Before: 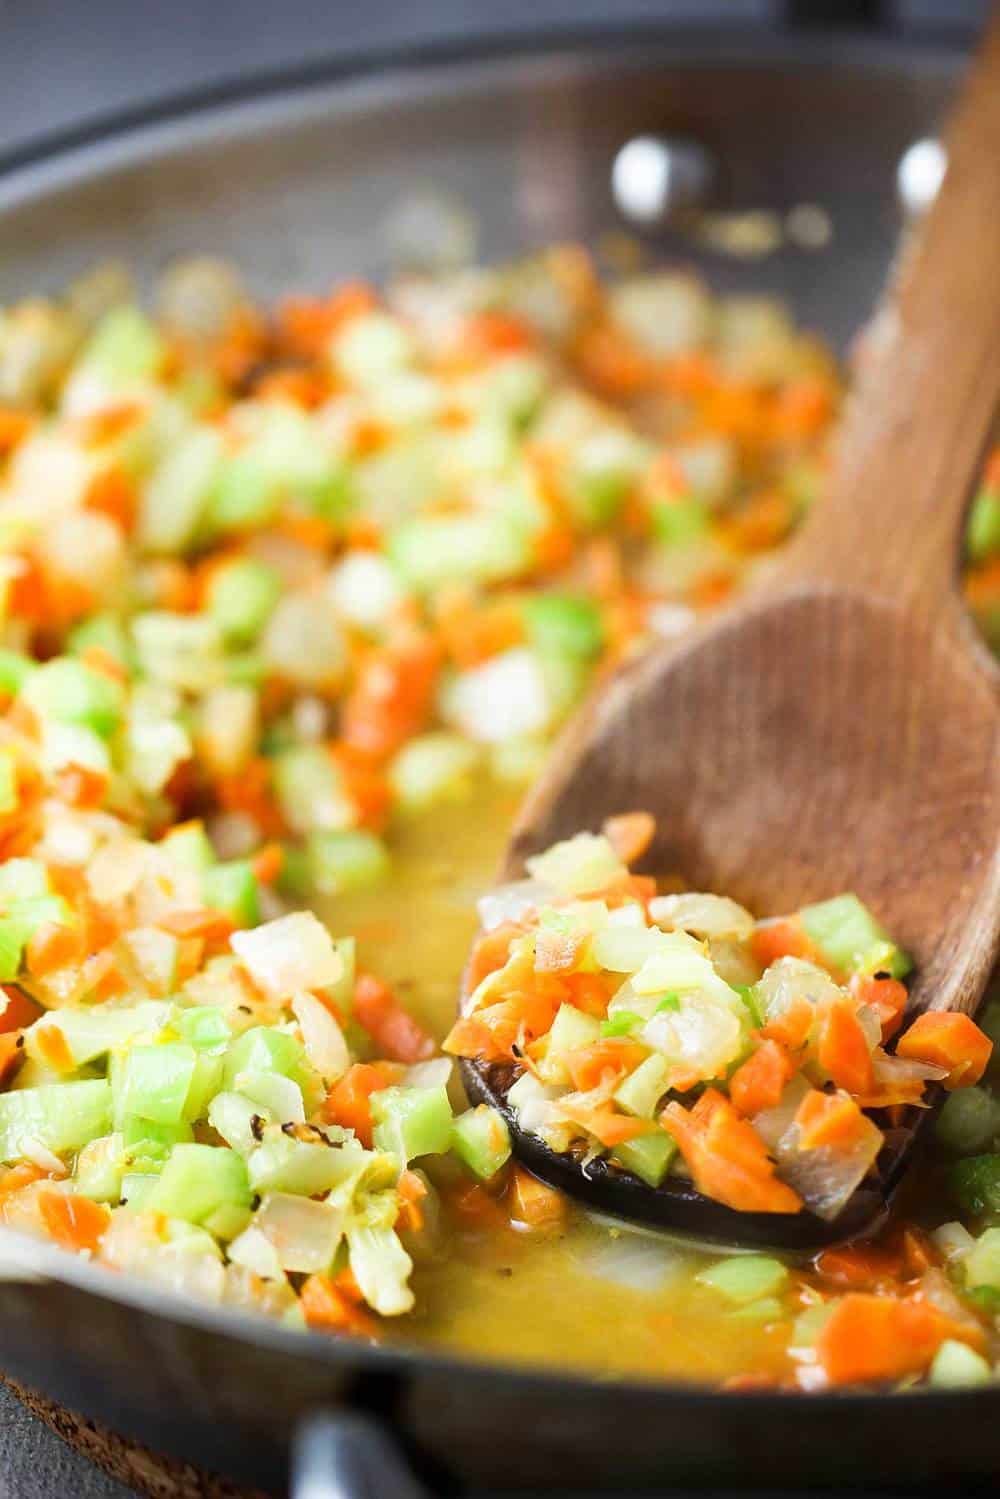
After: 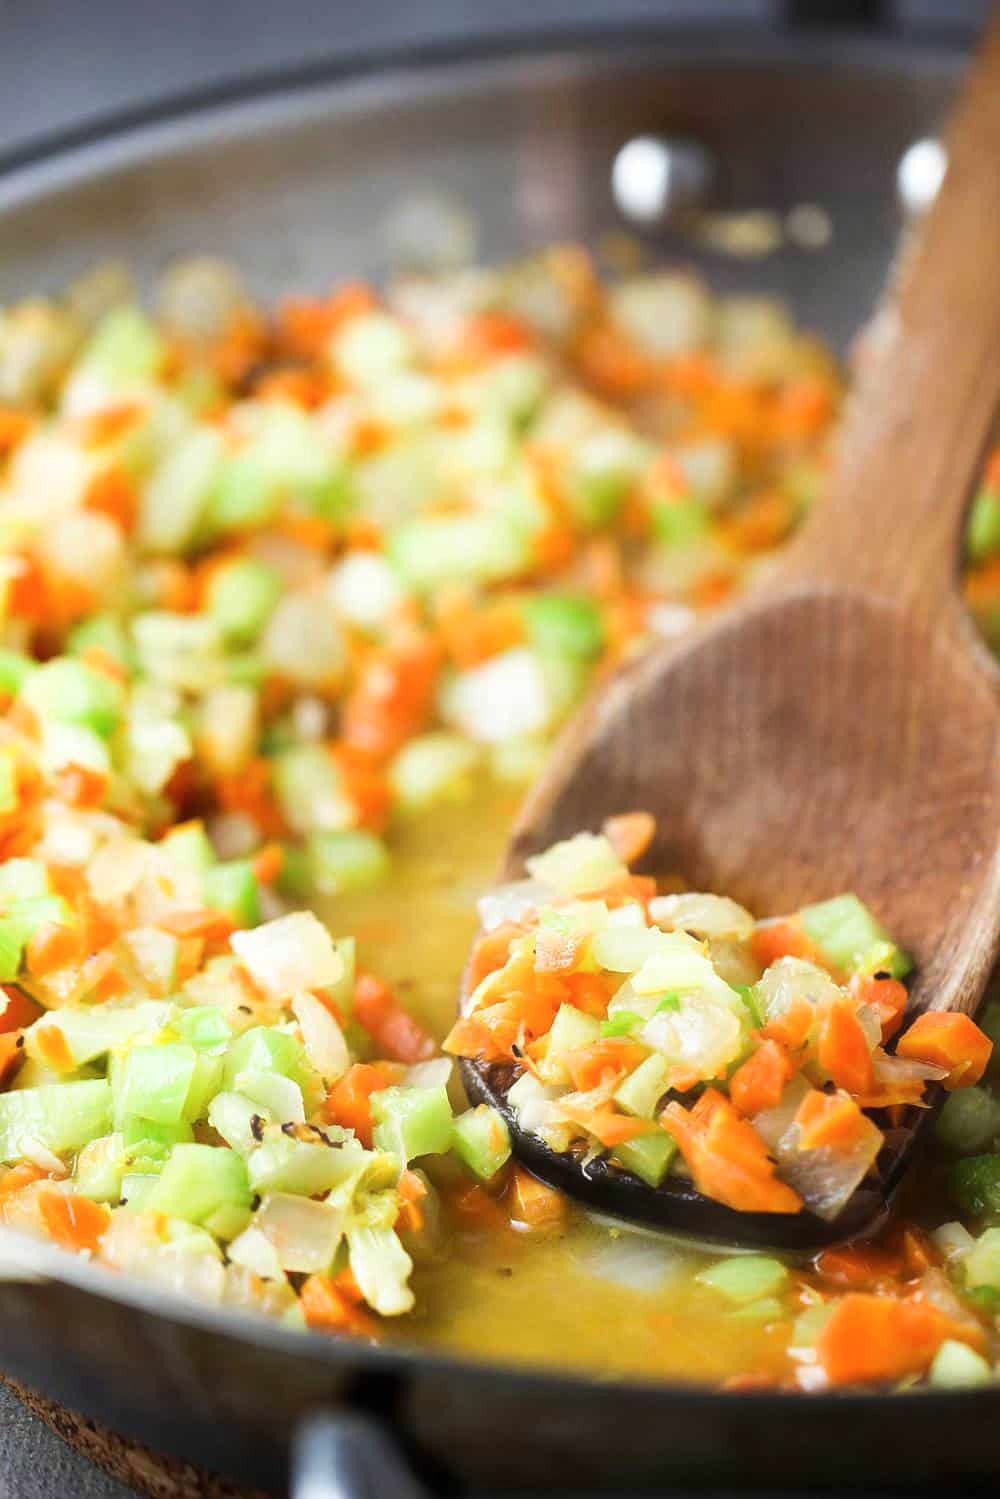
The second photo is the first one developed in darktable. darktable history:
haze removal: strength -0.082, distance 0.355, compatibility mode true, adaptive false
shadows and highlights: shadows 13.57, white point adjustment 1.15, highlights -0.776, soften with gaussian
